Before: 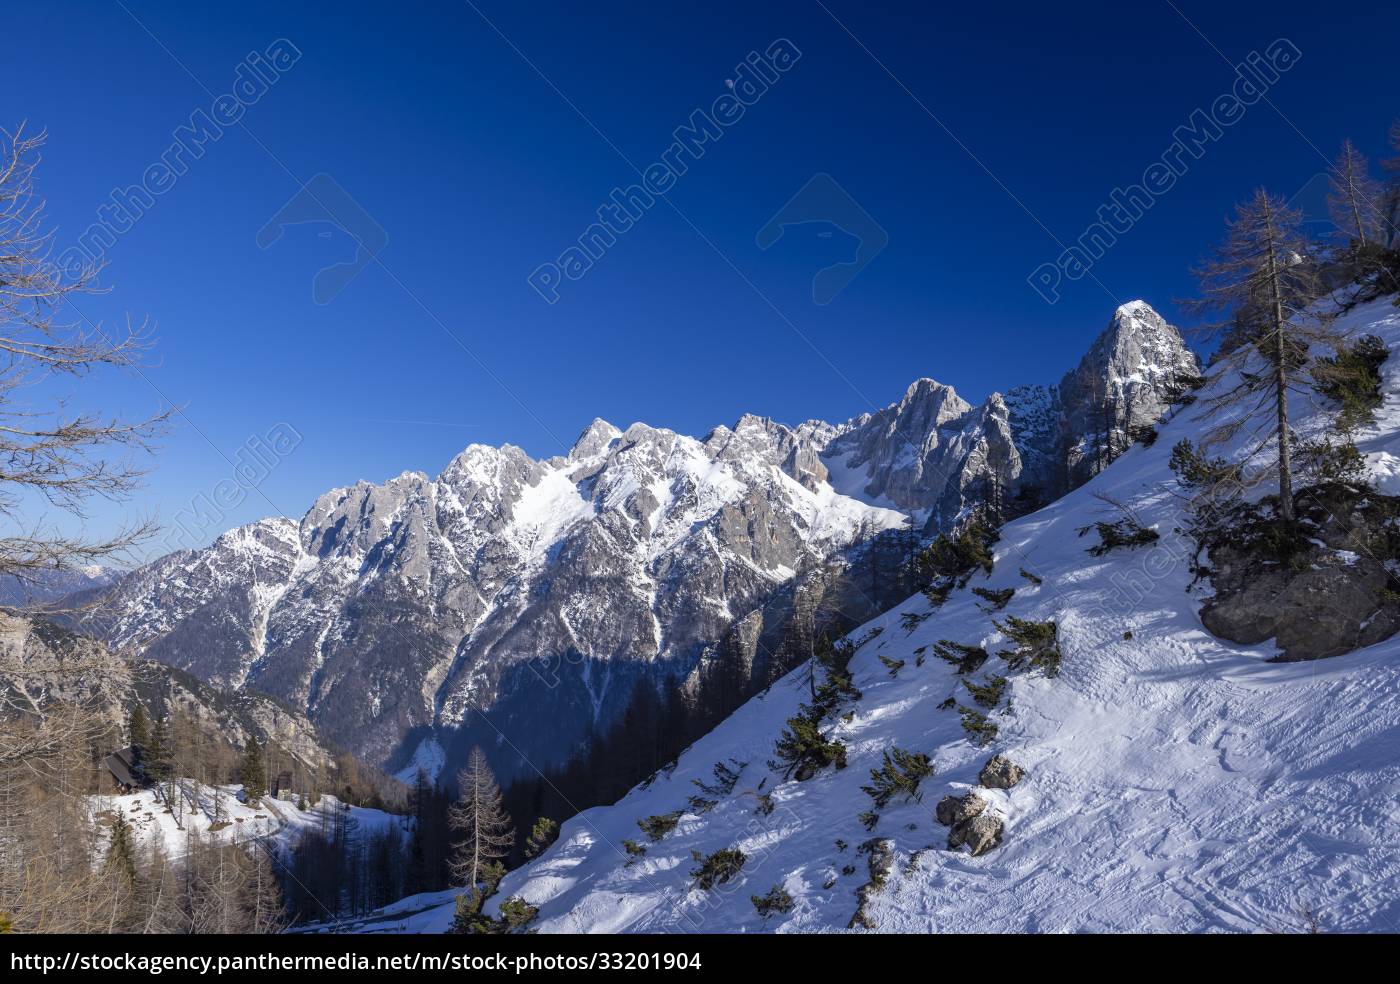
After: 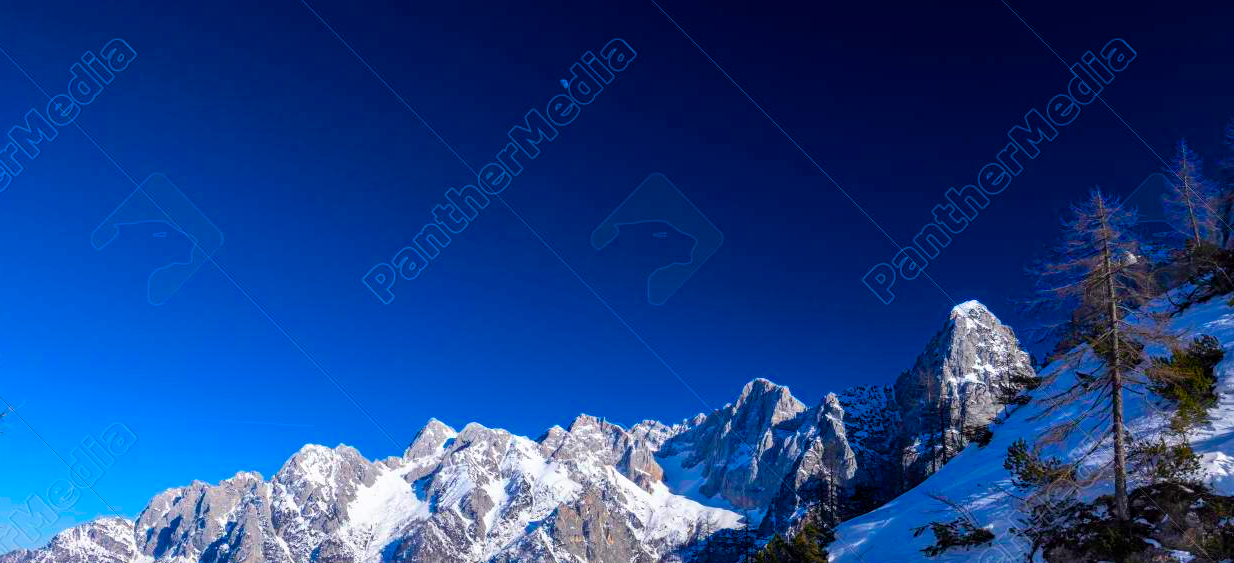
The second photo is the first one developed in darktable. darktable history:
color balance rgb: perceptual saturation grading › global saturation 100%
tone equalizer: on, module defaults
crop and rotate: left 11.812%, bottom 42.776%
